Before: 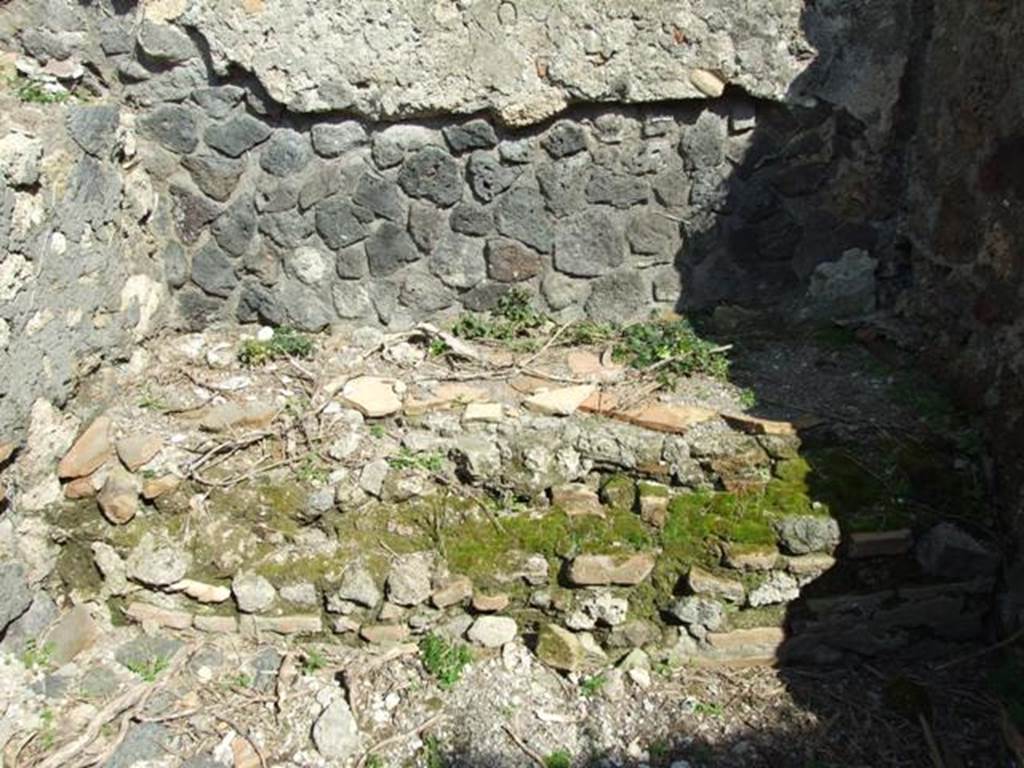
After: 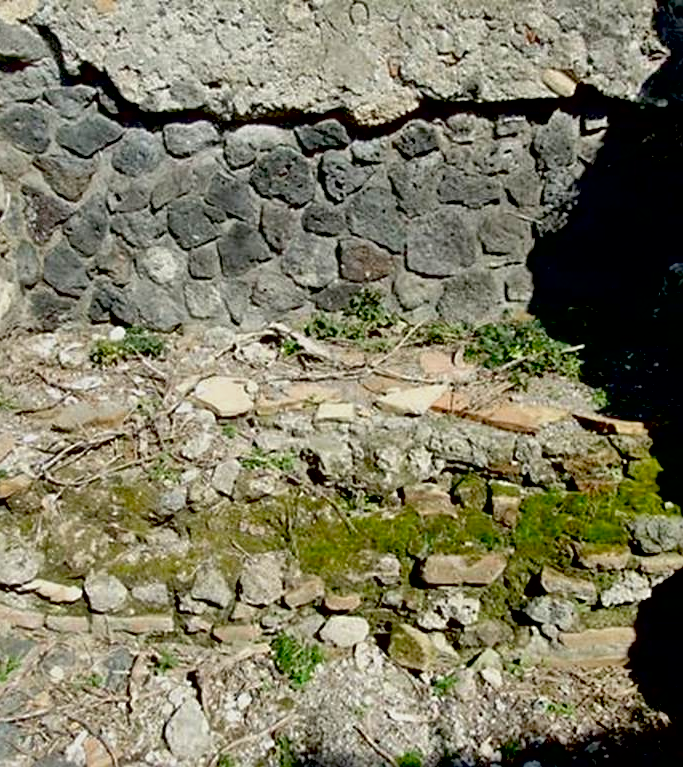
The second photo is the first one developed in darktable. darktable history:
tone equalizer: edges refinement/feathering 500, mask exposure compensation -1.57 EV, preserve details no
shadows and highlights: shadows 43.5, white point adjustment -1.58, soften with gaussian
sharpen: radius 1.83, amount 0.398, threshold 1.535
exposure: black level correction 0.046, exposure -0.231 EV, compensate highlight preservation false
crop and rotate: left 14.468%, right 18.74%
